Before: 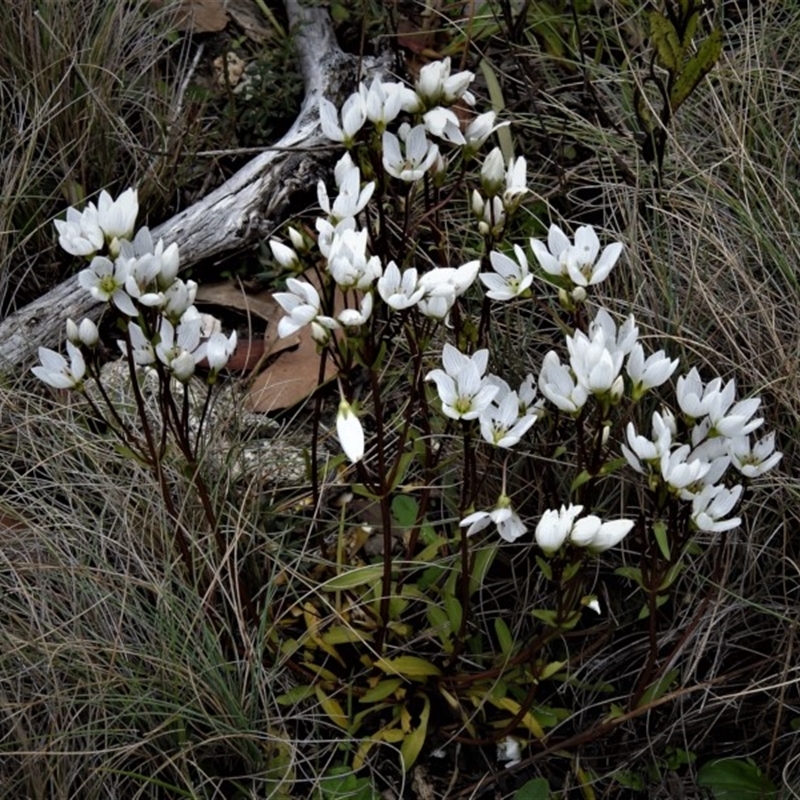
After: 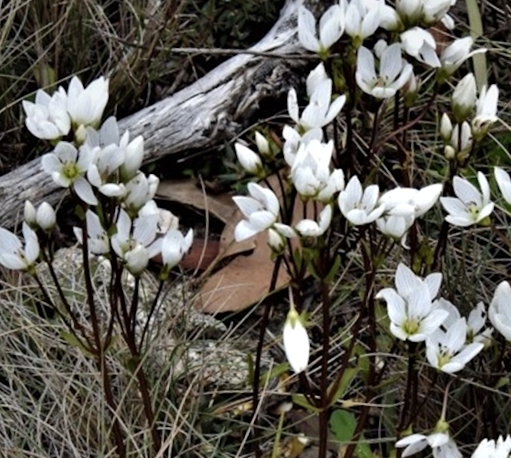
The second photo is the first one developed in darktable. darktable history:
crop and rotate: angle -5.78°, left 2.243%, top 6.903%, right 27.707%, bottom 30.312%
exposure: exposure 0.127 EV, compensate highlight preservation false
shadows and highlights: low approximation 0.01, soften with gaussian
